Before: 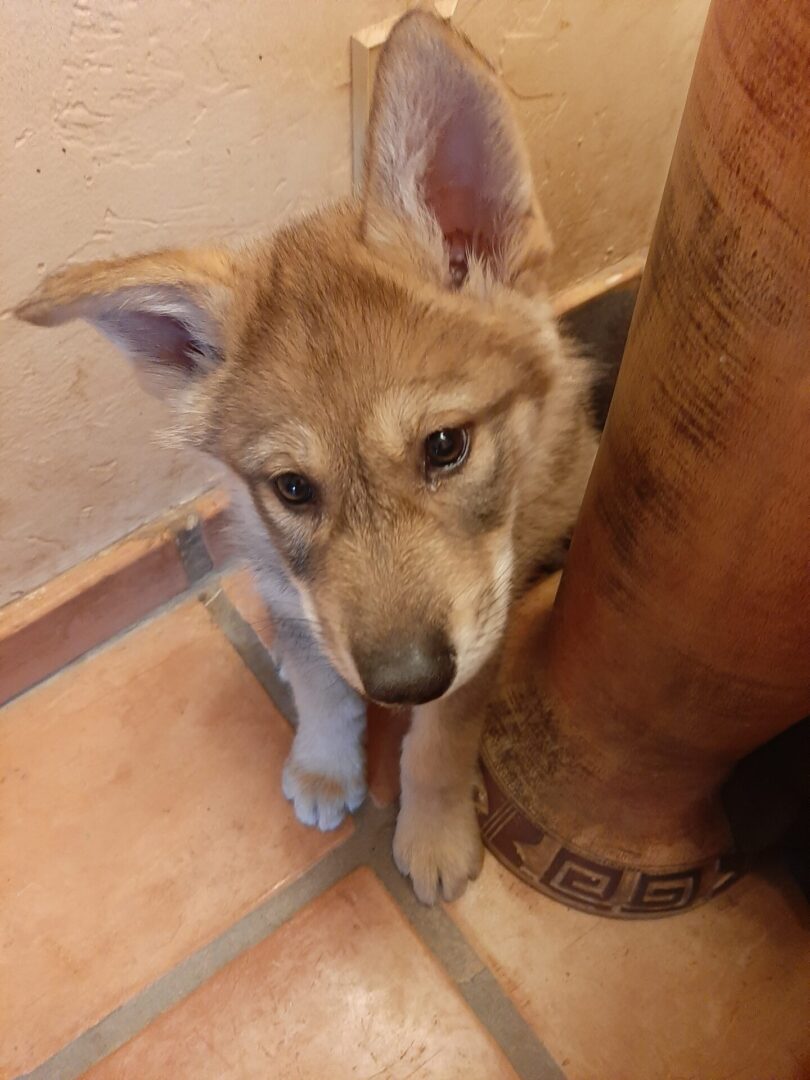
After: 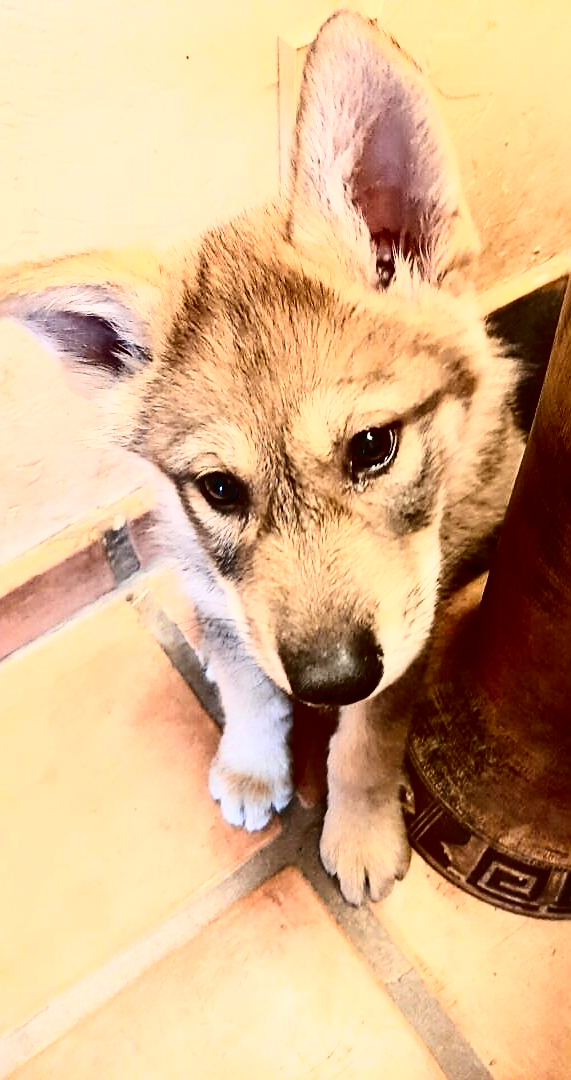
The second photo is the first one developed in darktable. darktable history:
exposure: exposure -0.044 EV, compensate exposure bias true, compensate highlight preservation false
tone curve: curves: ch0 [(0, 0) (0.003, 0.005) (0.011, 0.008) (0.025, 0.01) (0.044, 0.014) (0.069, 0.017) (0.1, 0.022) (0.136, 0.028) (0.177, 0.037) (0.224, 0.049) (0.277, 0.091) (0.335, 0.168) (0.399, 0.292) (0.468, 0.463) (0.543, 0.637) (0.623, 0.792) (0.709, 0.903) (0.801, 0.963) (0.898, 0.985) (1, 1)], color space Lab, independent channels, preserve colors none
crop and rotate: left 9.074%, right 20.4%
contrast brightness saturation: contrast 0.241, brightness 0.261, saturation 0.372
sharpen: on, module defaults
